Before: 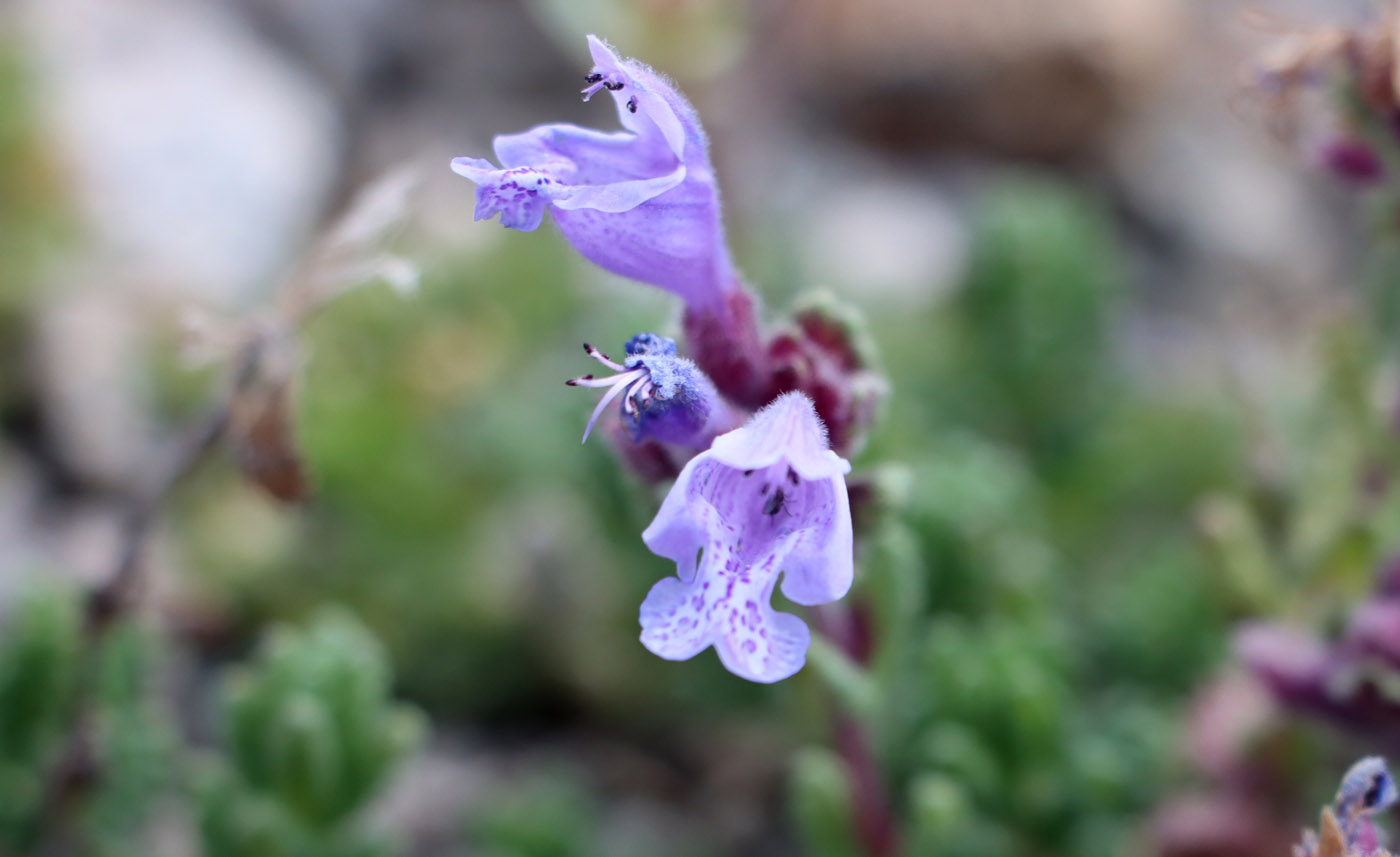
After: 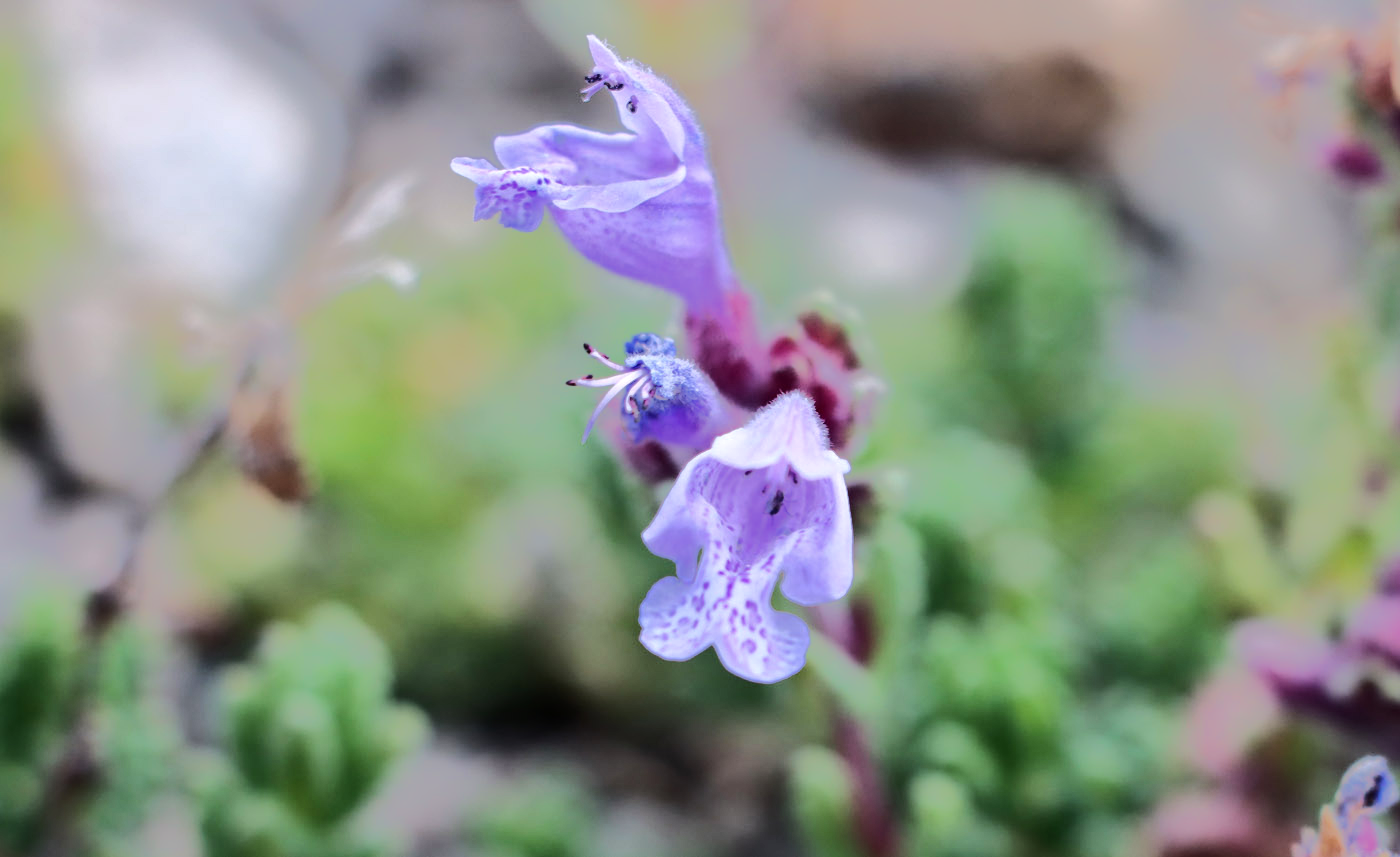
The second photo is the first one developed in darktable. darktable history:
tone equalizer: -8 EV -0.493 EV, -7 EV -0.353 EV, -6 EV -0.115 EV, -5 EV 0.425 EV, -4 EV 0.946 EV, -3 EV 0.794 EV, -2 EV -0.013 EV, -1 EV 0.127 EV, +0 EV -0.015 EV, edges refinement/feathering 500, mask exposure compensation -1.57 EV, preserve details no
